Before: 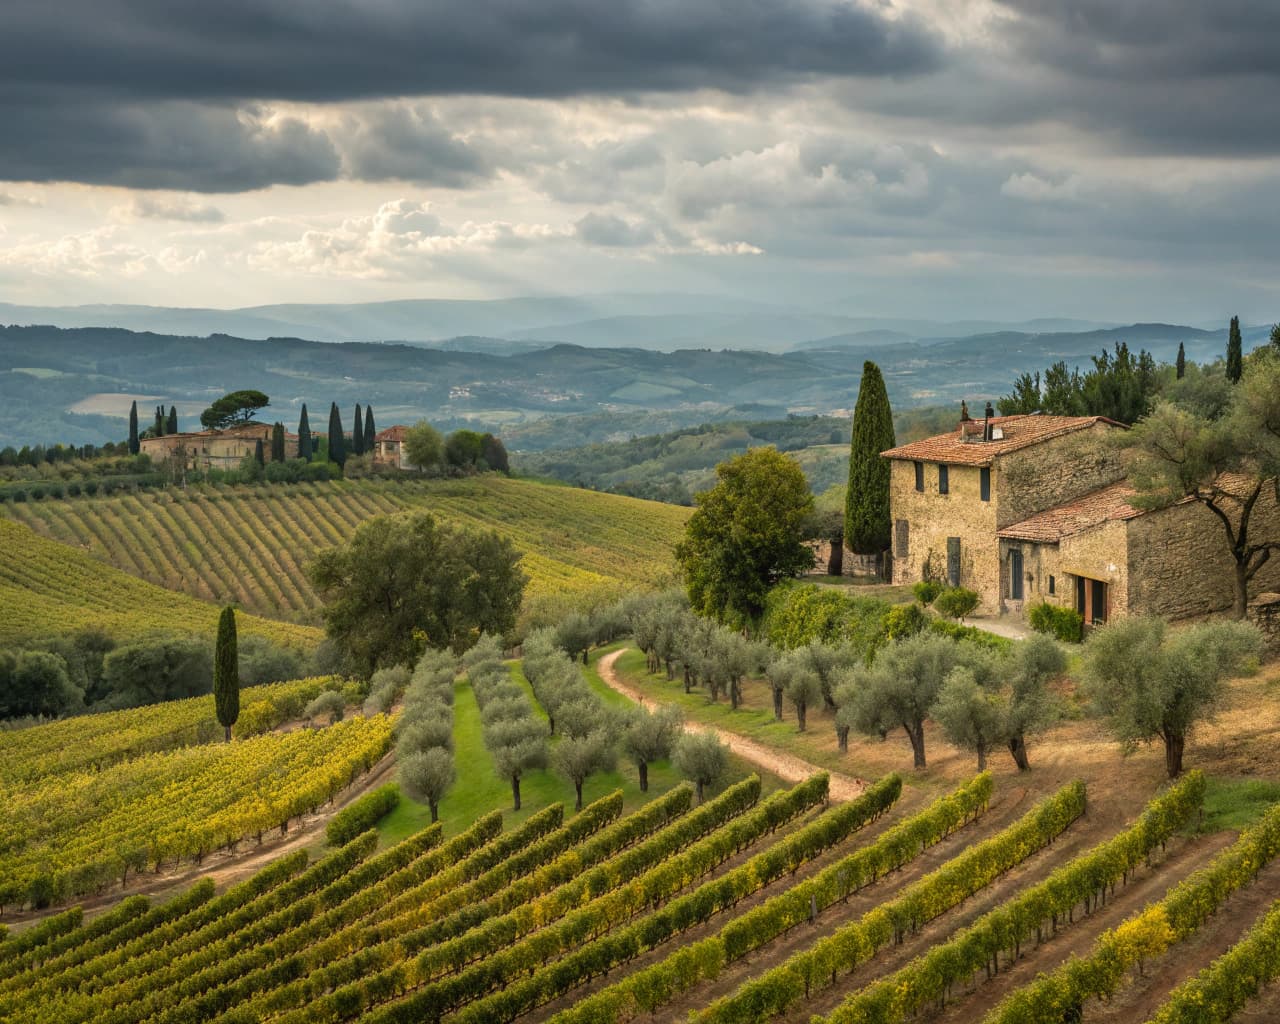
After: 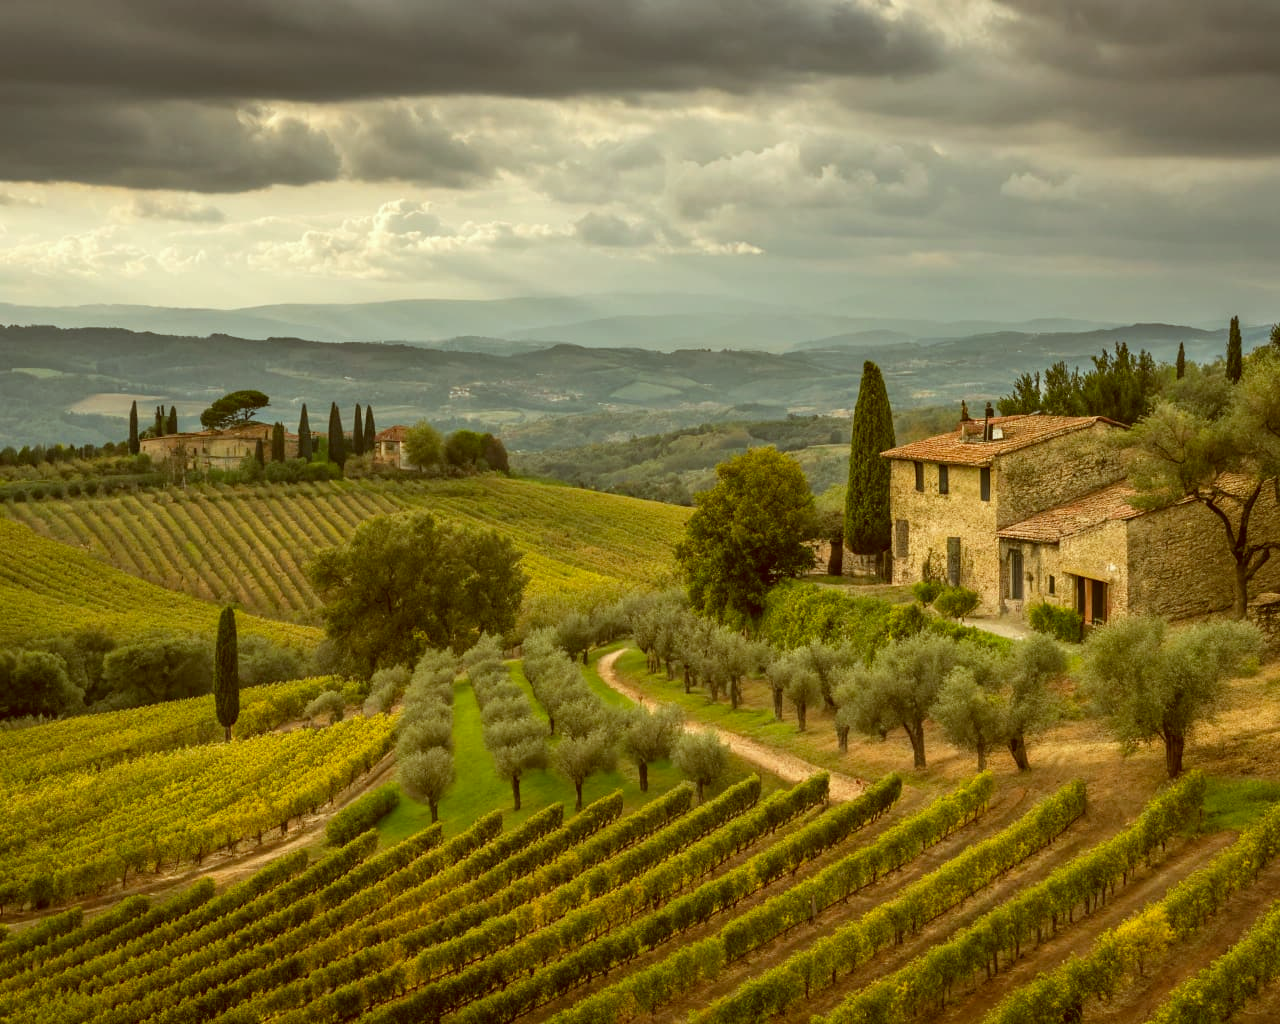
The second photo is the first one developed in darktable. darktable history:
exposure: compensate highlight preservation false
color correction: highlights a* -5.3, highlights b* 9.8, shadows a* 9.8, shadows b* 24.26
